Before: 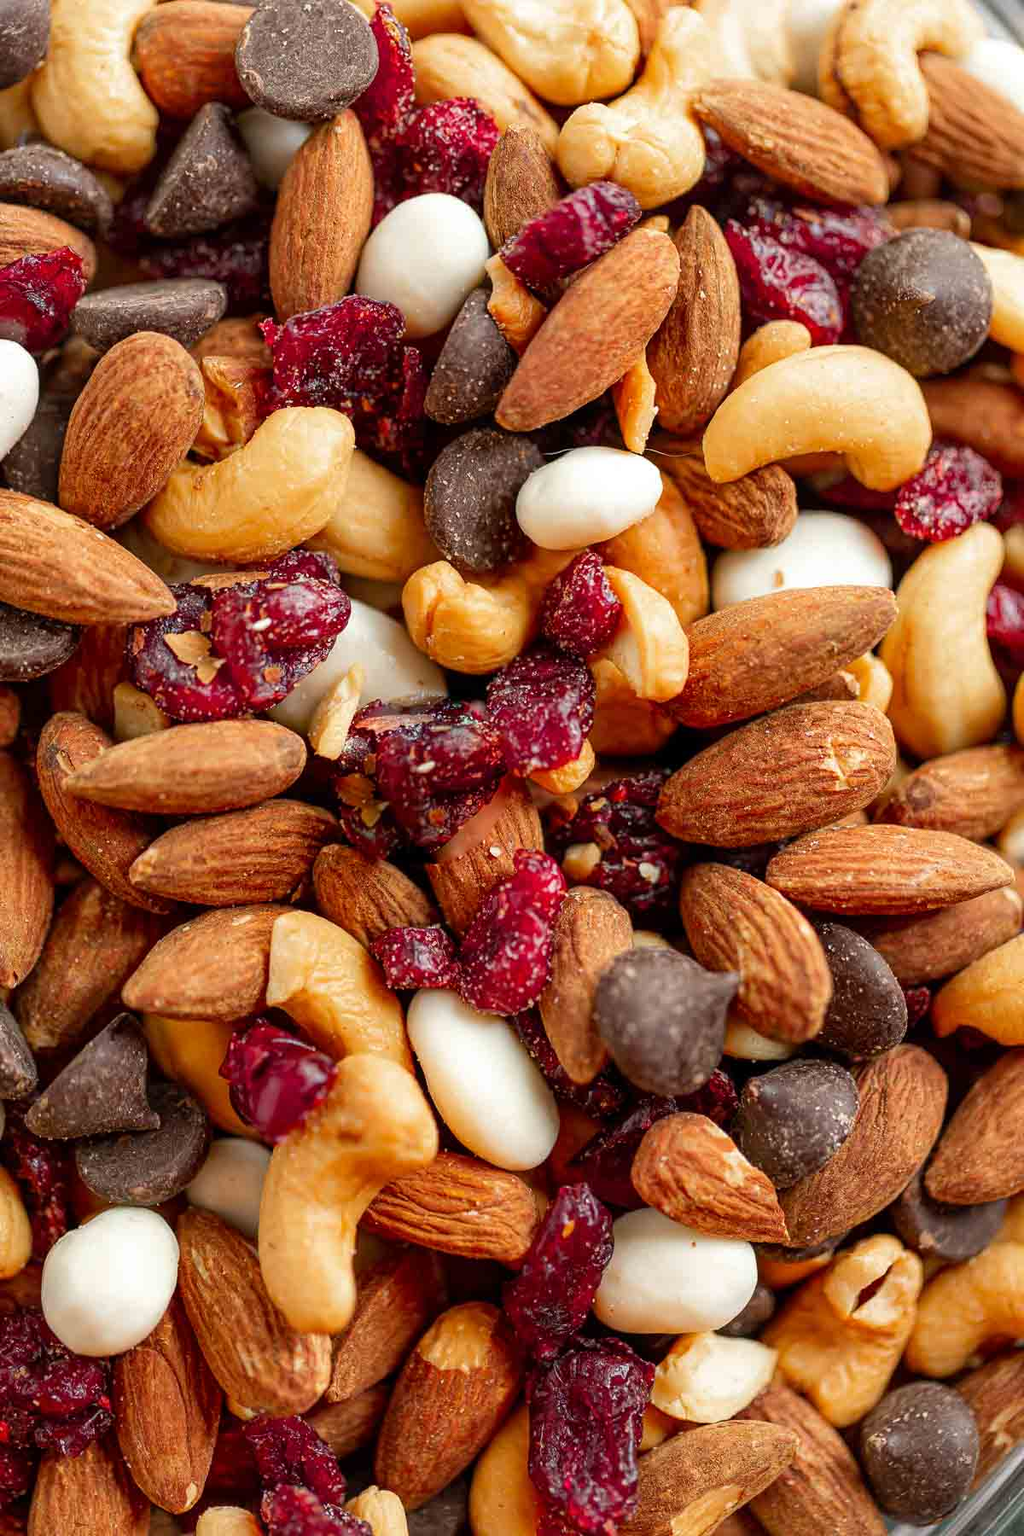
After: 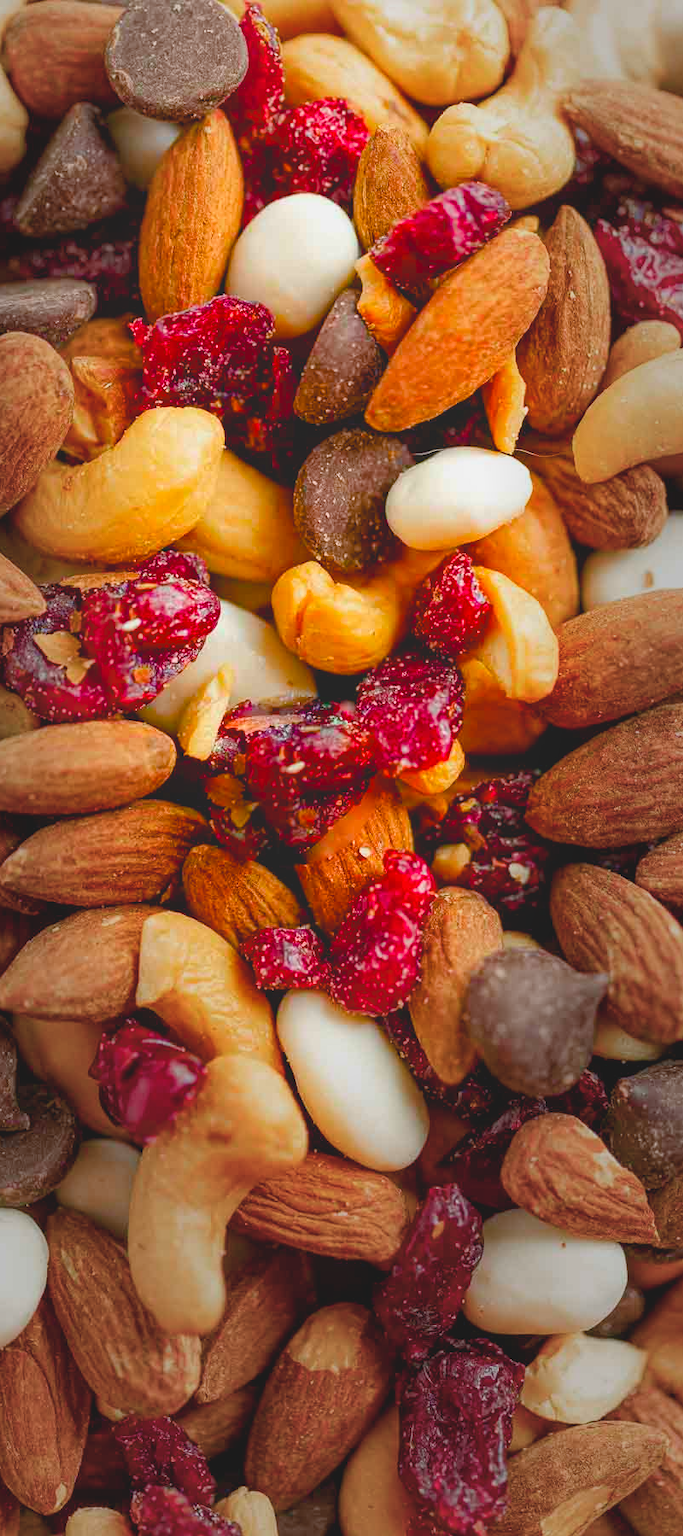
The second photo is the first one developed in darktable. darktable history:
color balance rgb: linear chroma grading › global chroma 14.902%, perceptual saturation grading › global saturation 27.309%, perceptual saturation grading › highlights -28.742%, perceptual saturation grading › mid-tones 15.928%, perceptual saturation grading › shadows 34.094%, global vibrance 2.197%
exposure: black level correction 0.001, exposure 0.5 EV, compensate highlight preservation false
contrast brightness saturation: contrast -0.291
vignetting: fall-off start 48.12%, brightness -0.411, saturation -0.306, center (-0.068, -0.314), automatic ratio true, width/height ratio 1.283, unbound false
crop and rotate: left 12.792%, right 20.517%
